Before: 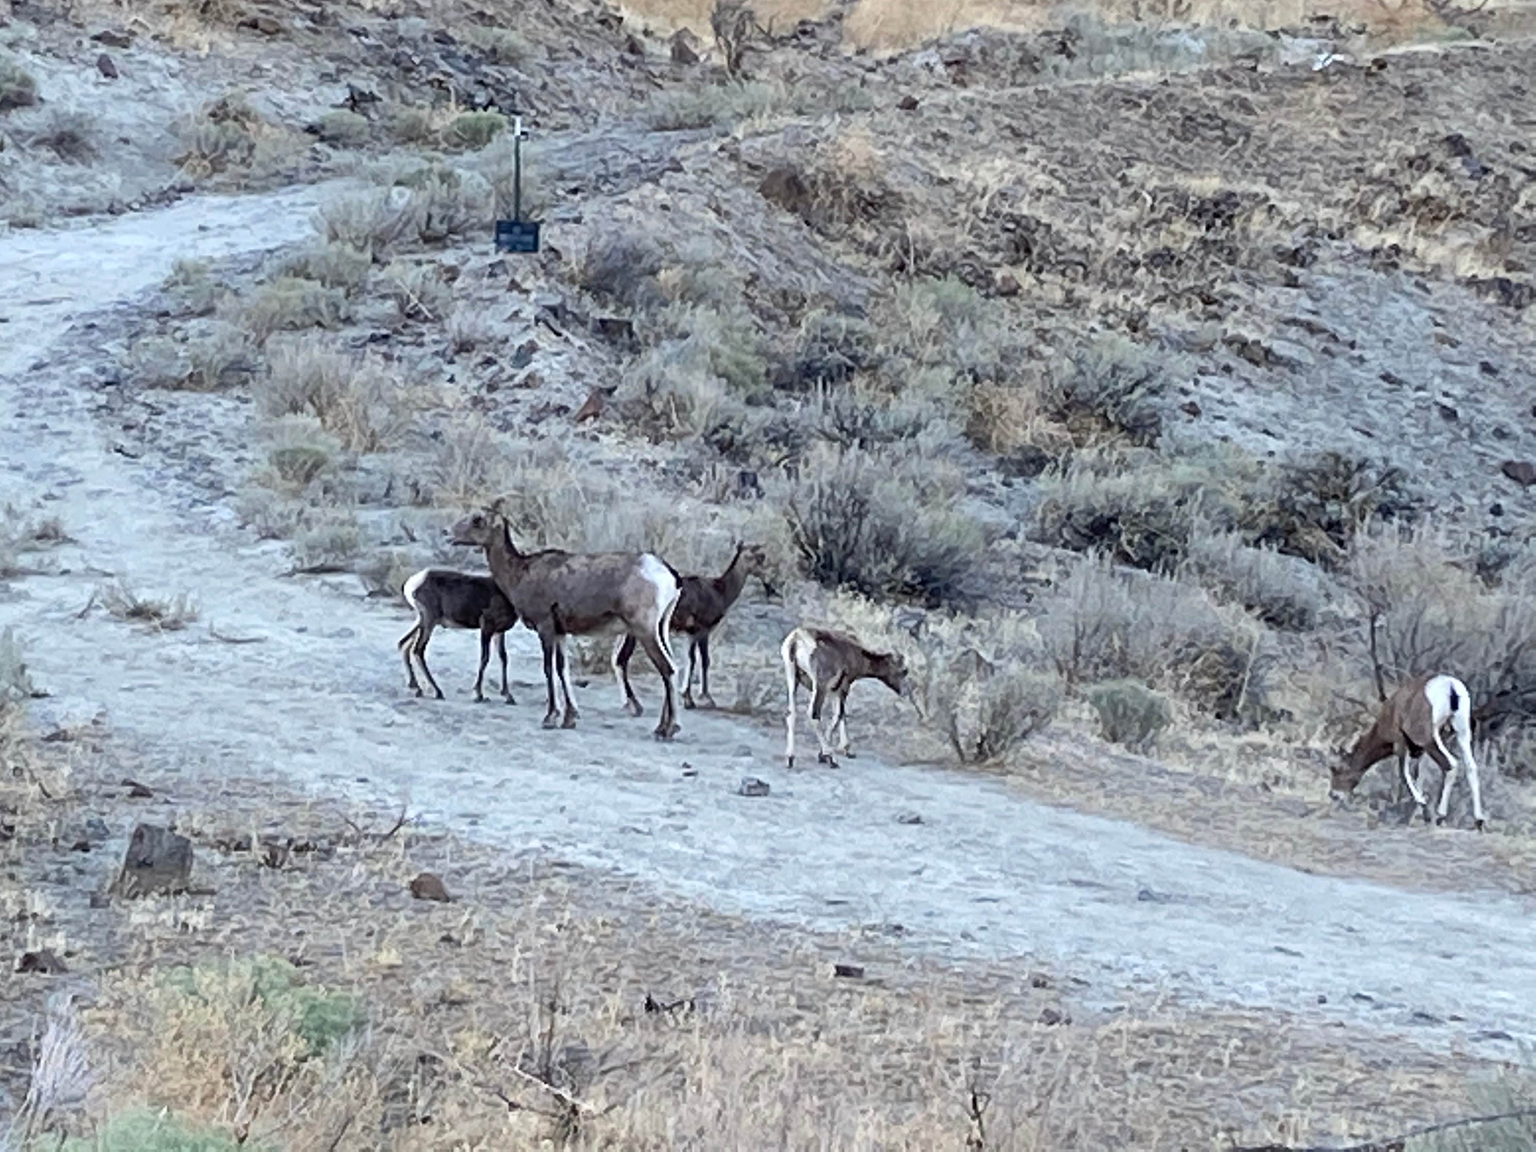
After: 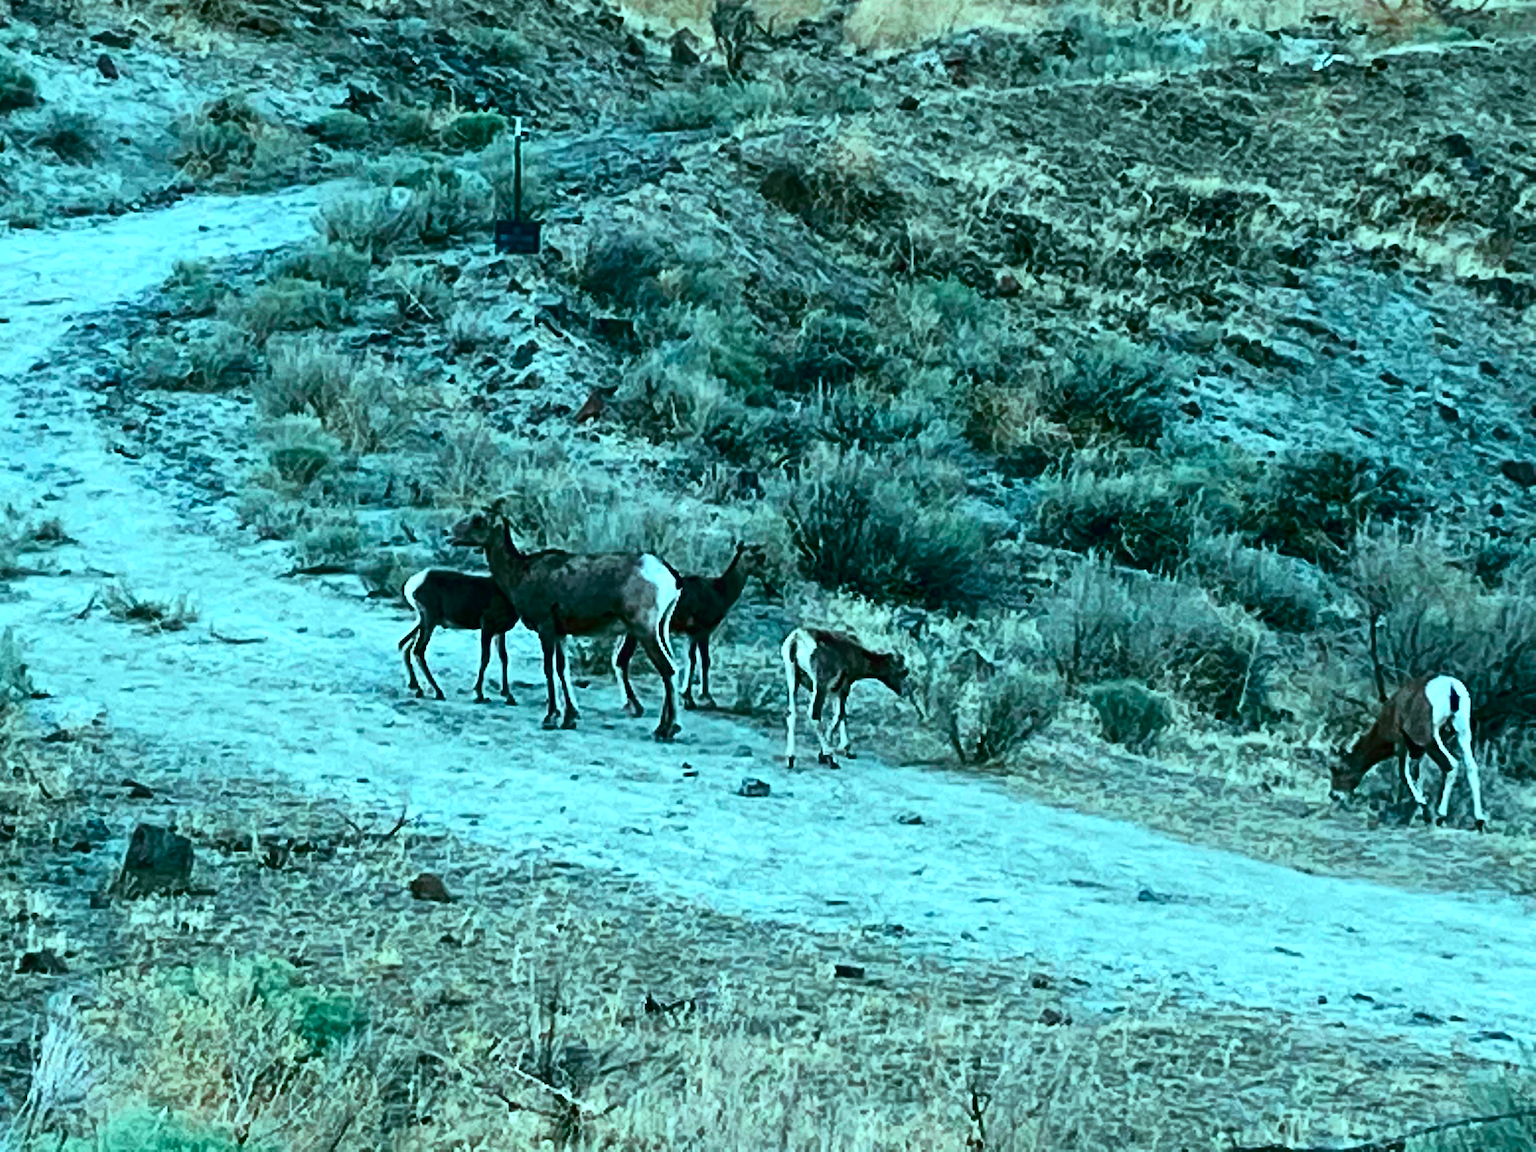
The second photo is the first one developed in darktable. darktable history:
exposure: exposure 0.3 EV, compensate highlight preservation false
color balance rgb: shadows lift › chroma 11.71%, shadows lift › hue 133.46°, highlights gain › chroma 4%, highlights gain › hue 200.2°, perceptual saturation grading › global saturation 18.05%
contrast brightness saturation: brightness -0.52
tone curve: curves: ch0 [(0, 0.013) (0.104, 0.103) (0.258, 0.267) (0.448, 0.487) (0.709, 0.794) (0.895, 0.915) (0.994, 0.971)]; ch1 [(0, 0) (0.335, 0.298) (0.446, 0.413) (0.488, 0.484) (0.515, 0.508) (0.584, 0.623) (0.635, 0.661) (1, 1)]; ch2 [(0, 0) (0.314, 0.306) (0.436, 0.447) (0.502, 0.503) (0.538, 0.541) (0.568, 0.603) (0.641, 0.635) (0.717, 0.701) (1, 1)], color space Lab, independent channels, preserve colors none
